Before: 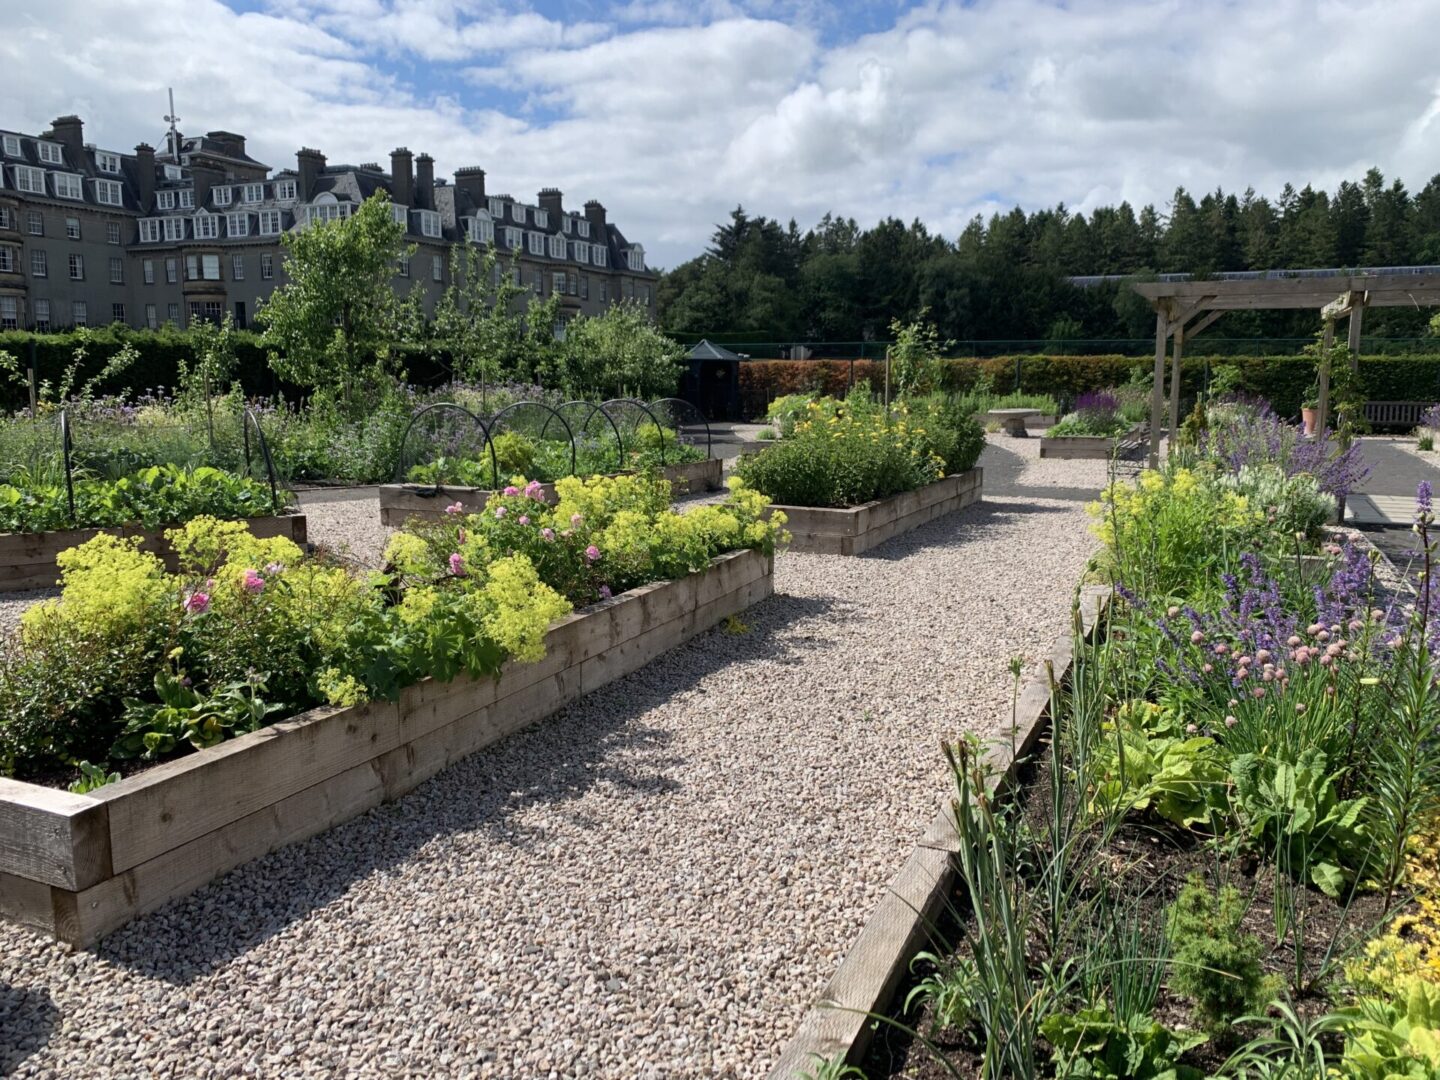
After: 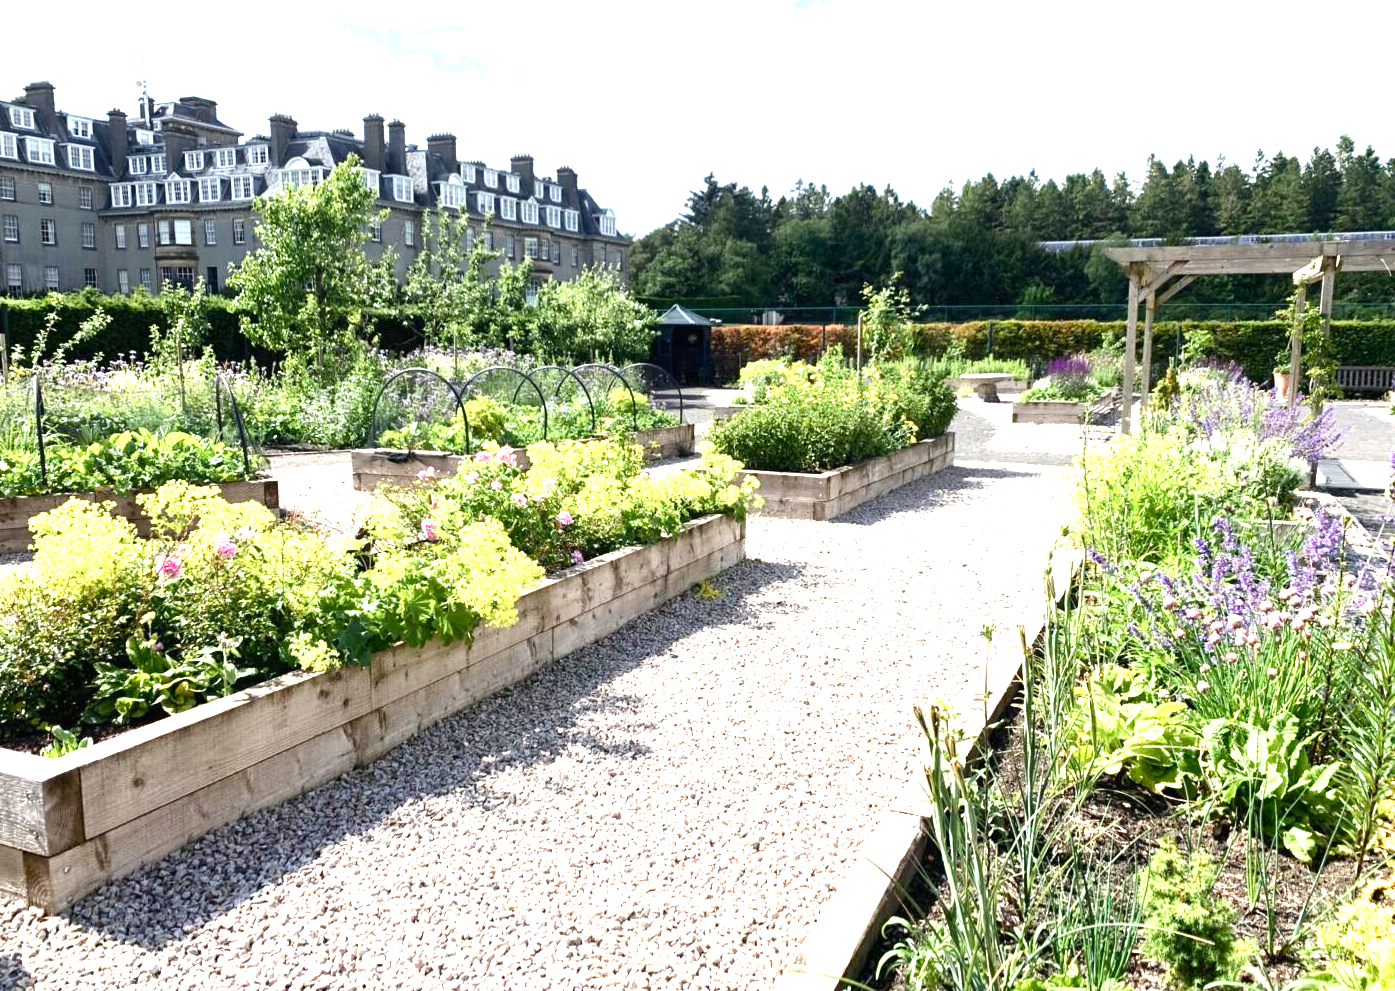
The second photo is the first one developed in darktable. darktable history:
color balance rgb: perceptual saturation grading › global saturation 20%, perceptual saturation grading › highlights -25%, perceptual saturation grading › shadows 25%
white balance: emerald 1
crop: left 1.964%, top 3.251%, right 1.122%, bottom 4.933%
tone equalizer: -8 EV -0.417 EV, -7 EV -0.389 EV, -6 EV -0.333 EV, -5 EV -0.222 EV, -3 EV 0.222 EV, -2 EV 0.333 EV, -1 EV 0.389 EV, +0 EV 0.417 EV, edges refinement/feathering 500, mask exposure compensation -1.57 EV, preserve details no
exposure: black level correction 0, exposure 1.741 EV, compensate exposure bias true, compensate highlight preservation false
